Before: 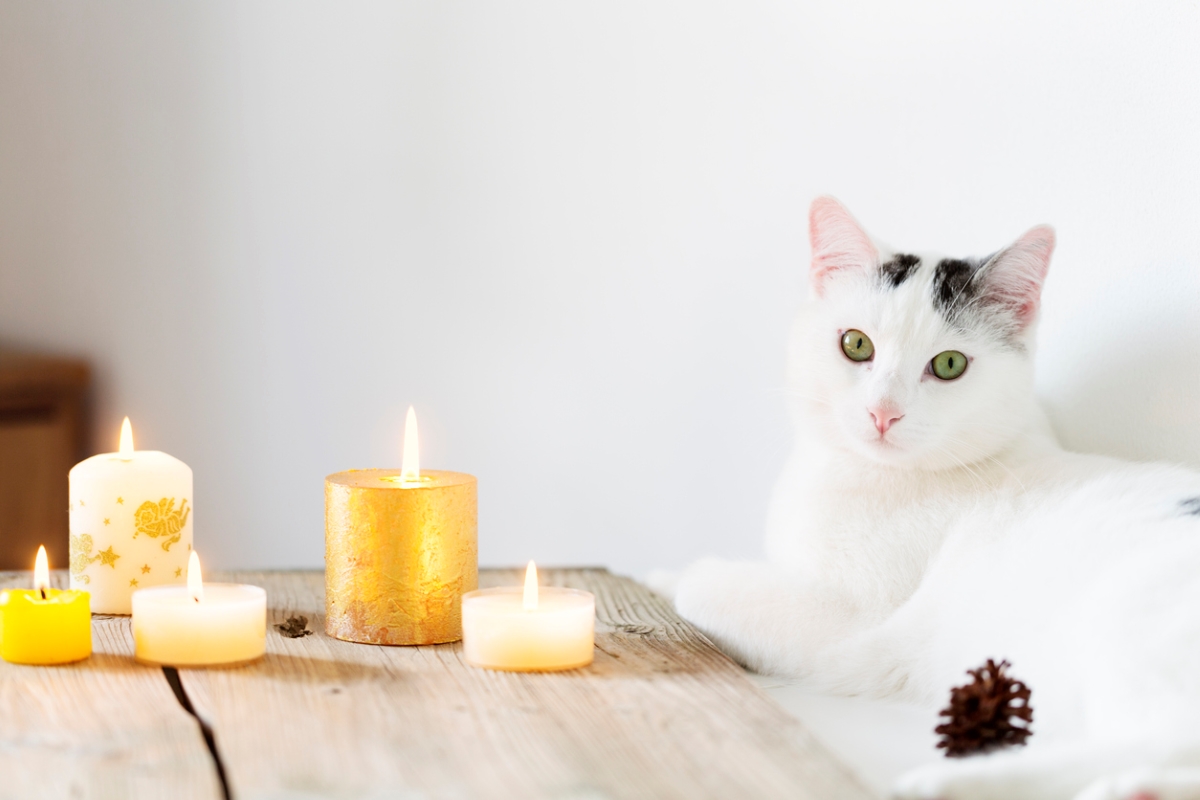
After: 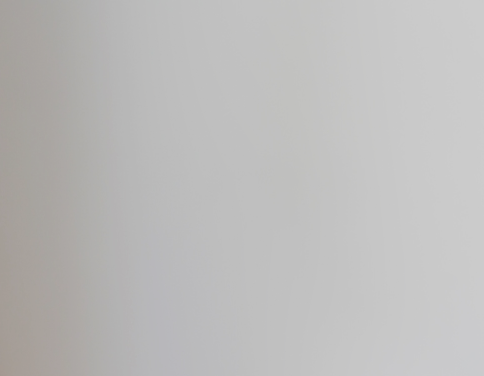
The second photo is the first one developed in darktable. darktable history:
sharpen: on, module defaults
crop and rotate: left 10.932%, top 0.111%, right 48.733%, bottom 52.825%
contrast equalizer: y [[0.6 ×6], [0.55 ×6], [0 ×6], [0 ×6], [0 ×6]], mix -0.982
exposure: black level correction 0.011, exposure -0.481 EV, compensate highlight preservation false
